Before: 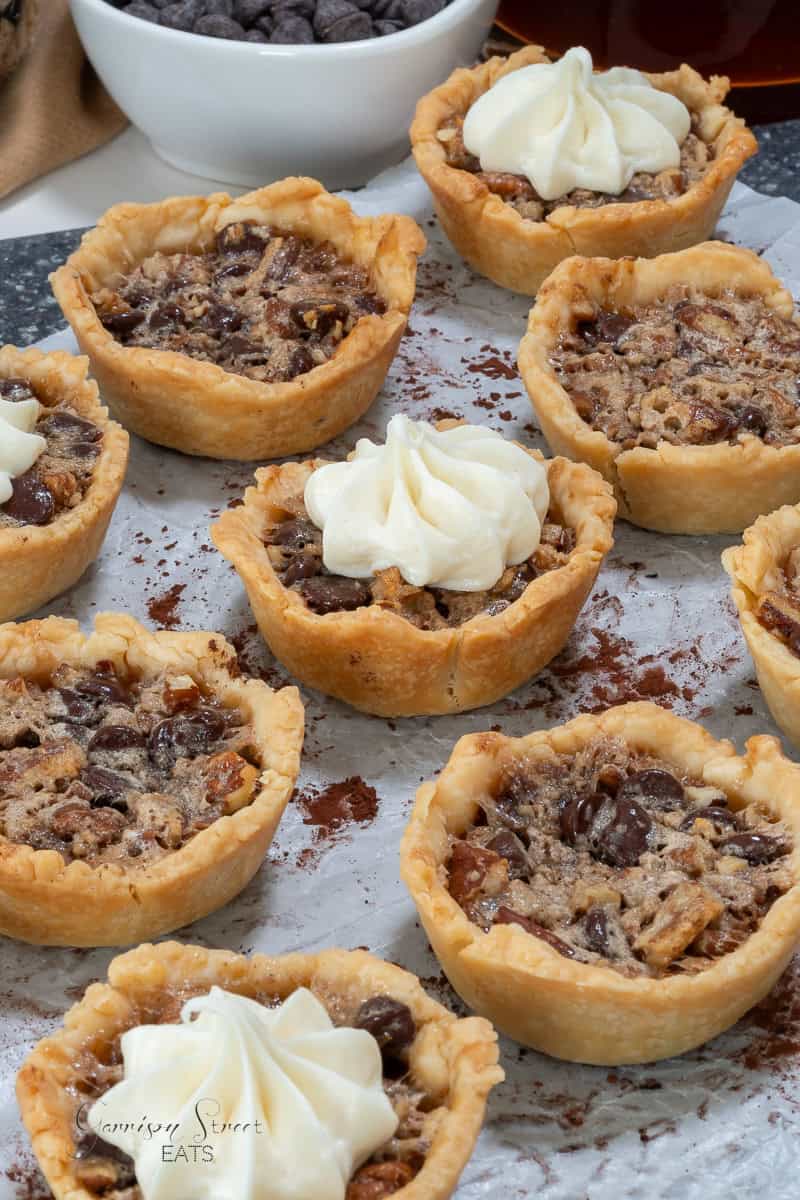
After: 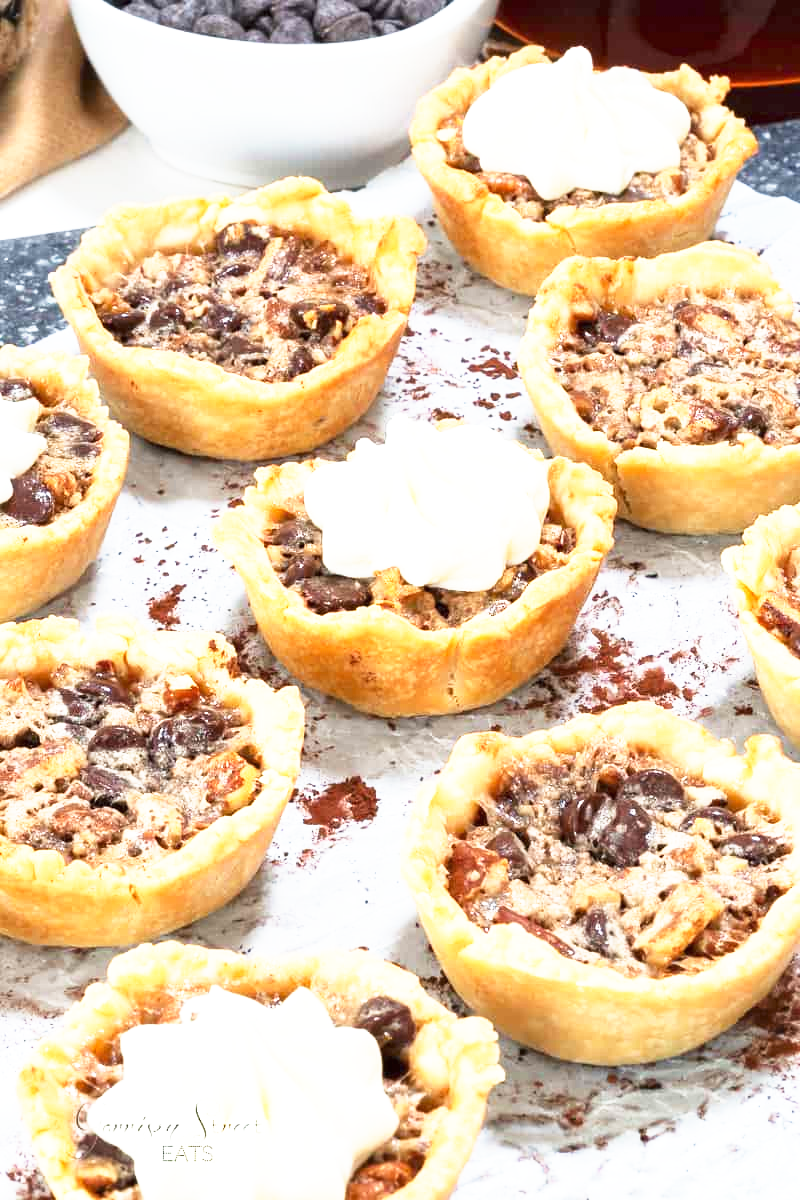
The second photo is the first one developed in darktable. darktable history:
base curve: curves: ch0 [(0, 0) (0.495, 0.917) (1, 1)], preserve colors none
exposure: black level correction 0, exposure 0.698 EV, compensate exposure bias true, compensate highlight preservation false
